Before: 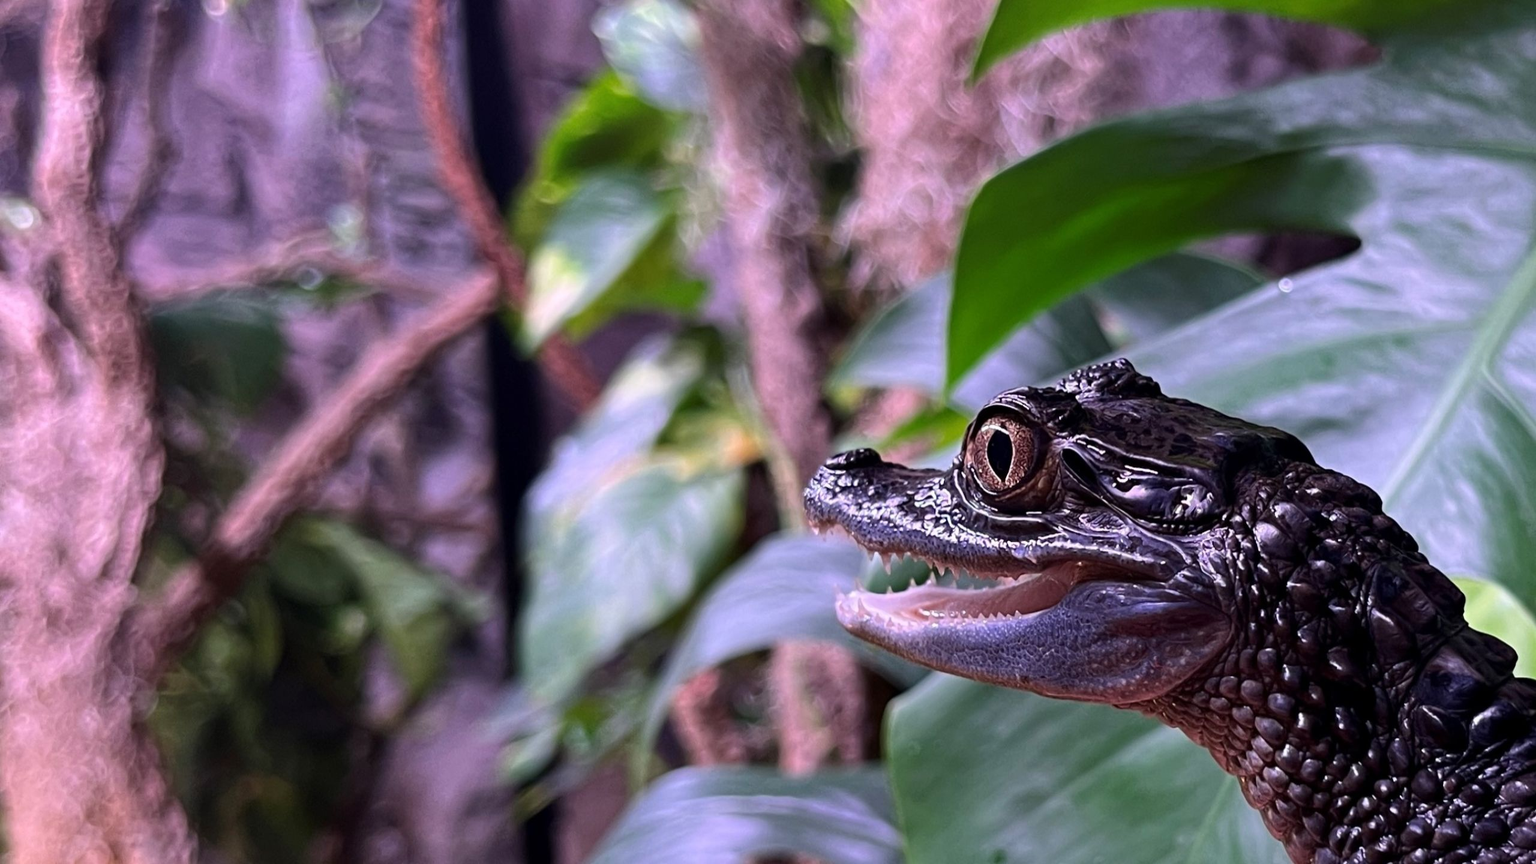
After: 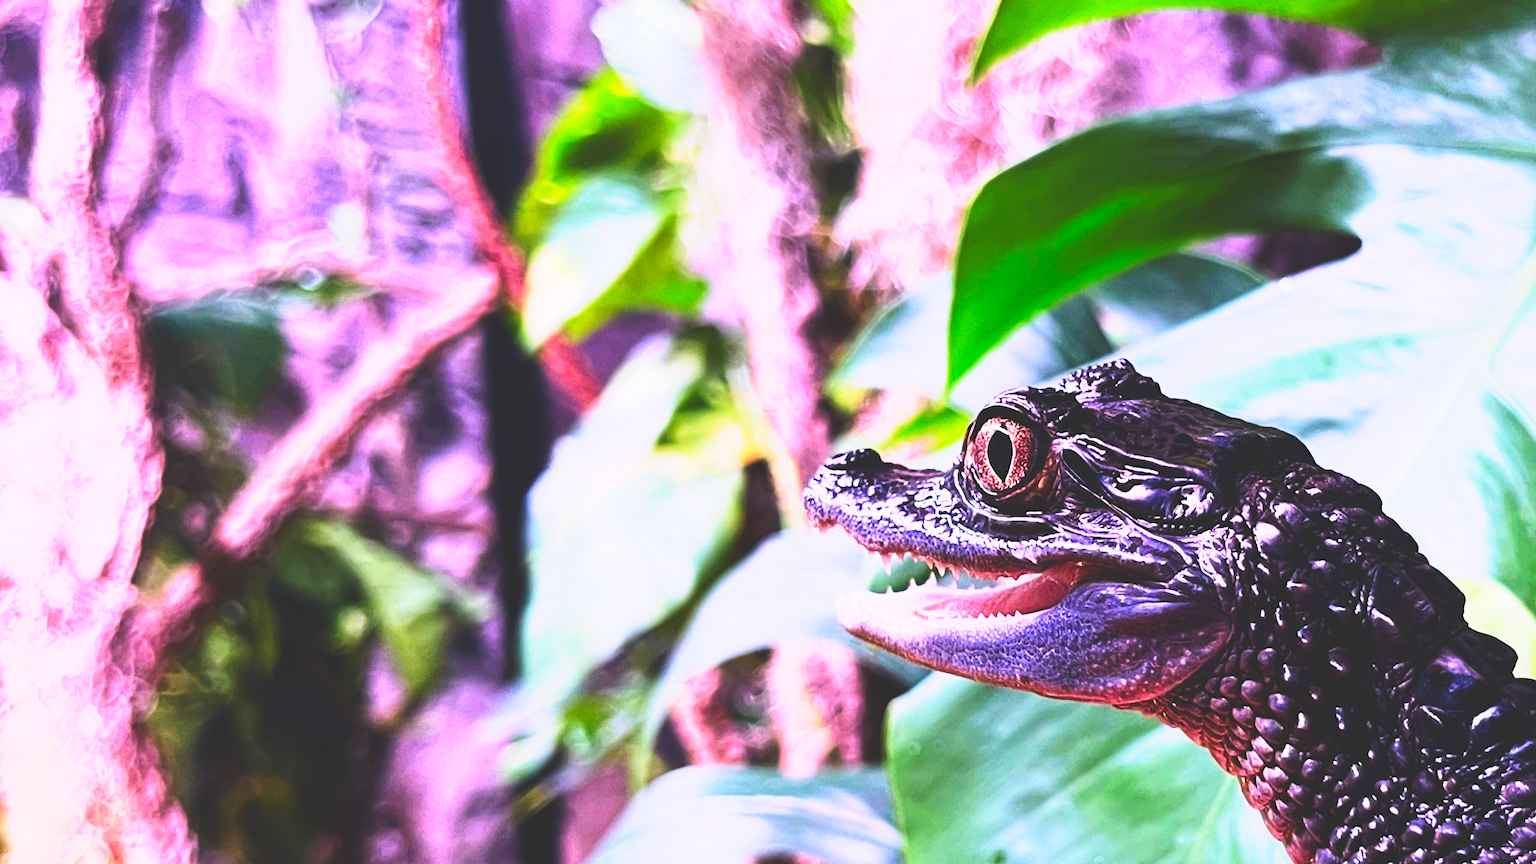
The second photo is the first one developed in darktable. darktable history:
tone curve: curves: ch0 [(0, 0.011) (0.139, 0.106) (0.295, 0.271) (0.499, 0.523) (0.739, 0.782) (0.857, 0.879) (1, 0.967)]; ch1 [(0, 0) (0.272, 0.249) (0.39, 0.379) (0.469, 0.456) (0.495, 0.497) (0.524, 0.53) (0.588, 0.62) (0.725, 0.779) (1, 1)]; ch2 [(0, 0) (0.125, 0.089) (0.35, 0.317) (0.437, 0.42) (0.502, 0.499) (0.533, 0.553) (0.599, 0.638) (1, 1)], color space Lab, independent channels, preserve colors none
contrast brightness saturation: contrast 0.04, saturation 0.16
exposure: black level correction 0, exposure 1.1 EV, compensate exposure bias true, compensate highlight preservation false
base curve: curves: ch0 [(0, 0.036) (0.007, 0.037) (0.604, 0.887) (1, 1)], preserve colors none
